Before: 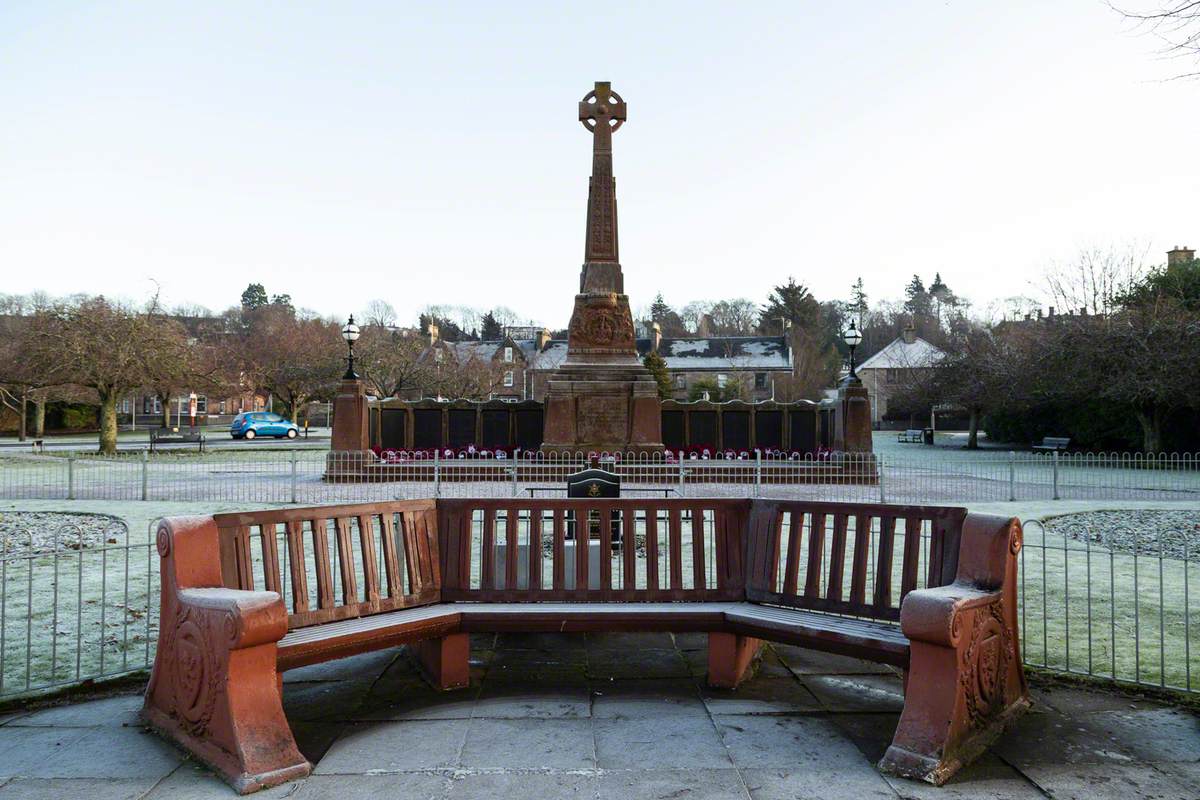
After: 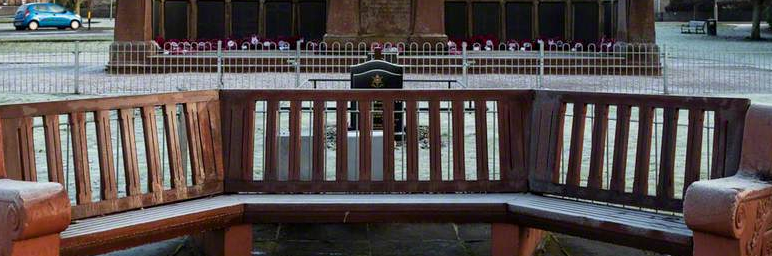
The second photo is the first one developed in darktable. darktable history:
local contrast: mode bilateral grid, contrast 20, coarseness 50, detail 120%, midtone range 0.2
crop: left 18.091%, top 51.13%, right 17.525%, bottom 16.85%
white balance: emerald 1
